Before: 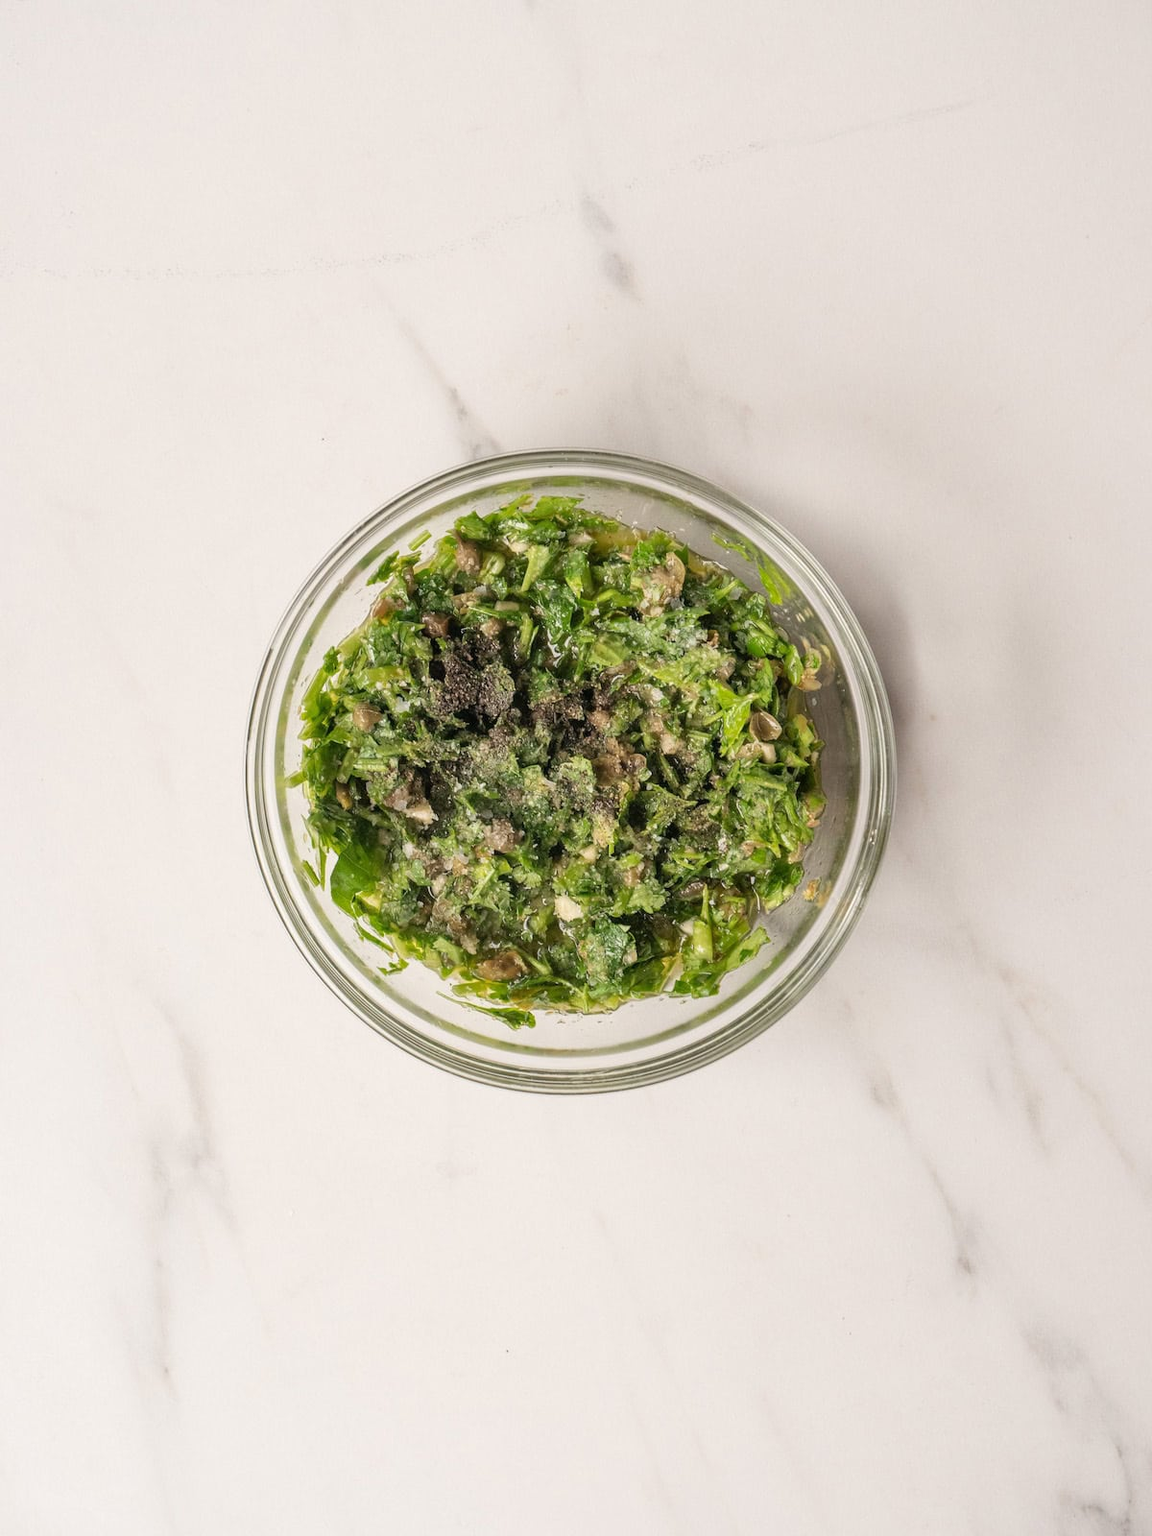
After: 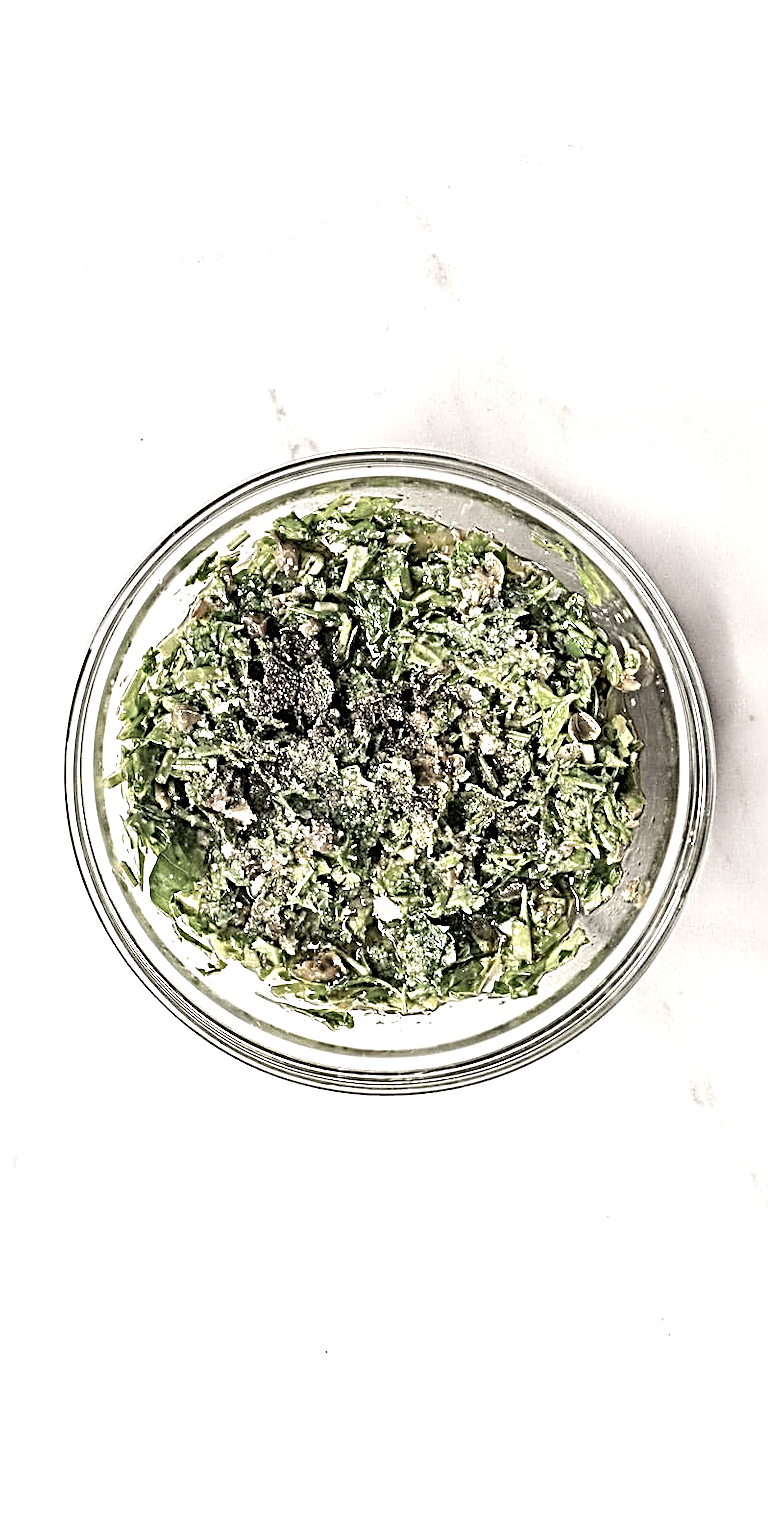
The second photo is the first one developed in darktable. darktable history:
sharpen: radius 4.001, amount 2
exposure: exposure 0.669 EV, compensate highlight preservation false
crop and rotate: left 15.754%, right 17.579%
color zones: curves: ch1 [(0, 0.292) (0.001, 0.292) (0.2, 0.264) (0.4, 0.248) (0.6, 0.248) (0.8, 0.264) (0.999, 0.292) (1, 0.292)]
